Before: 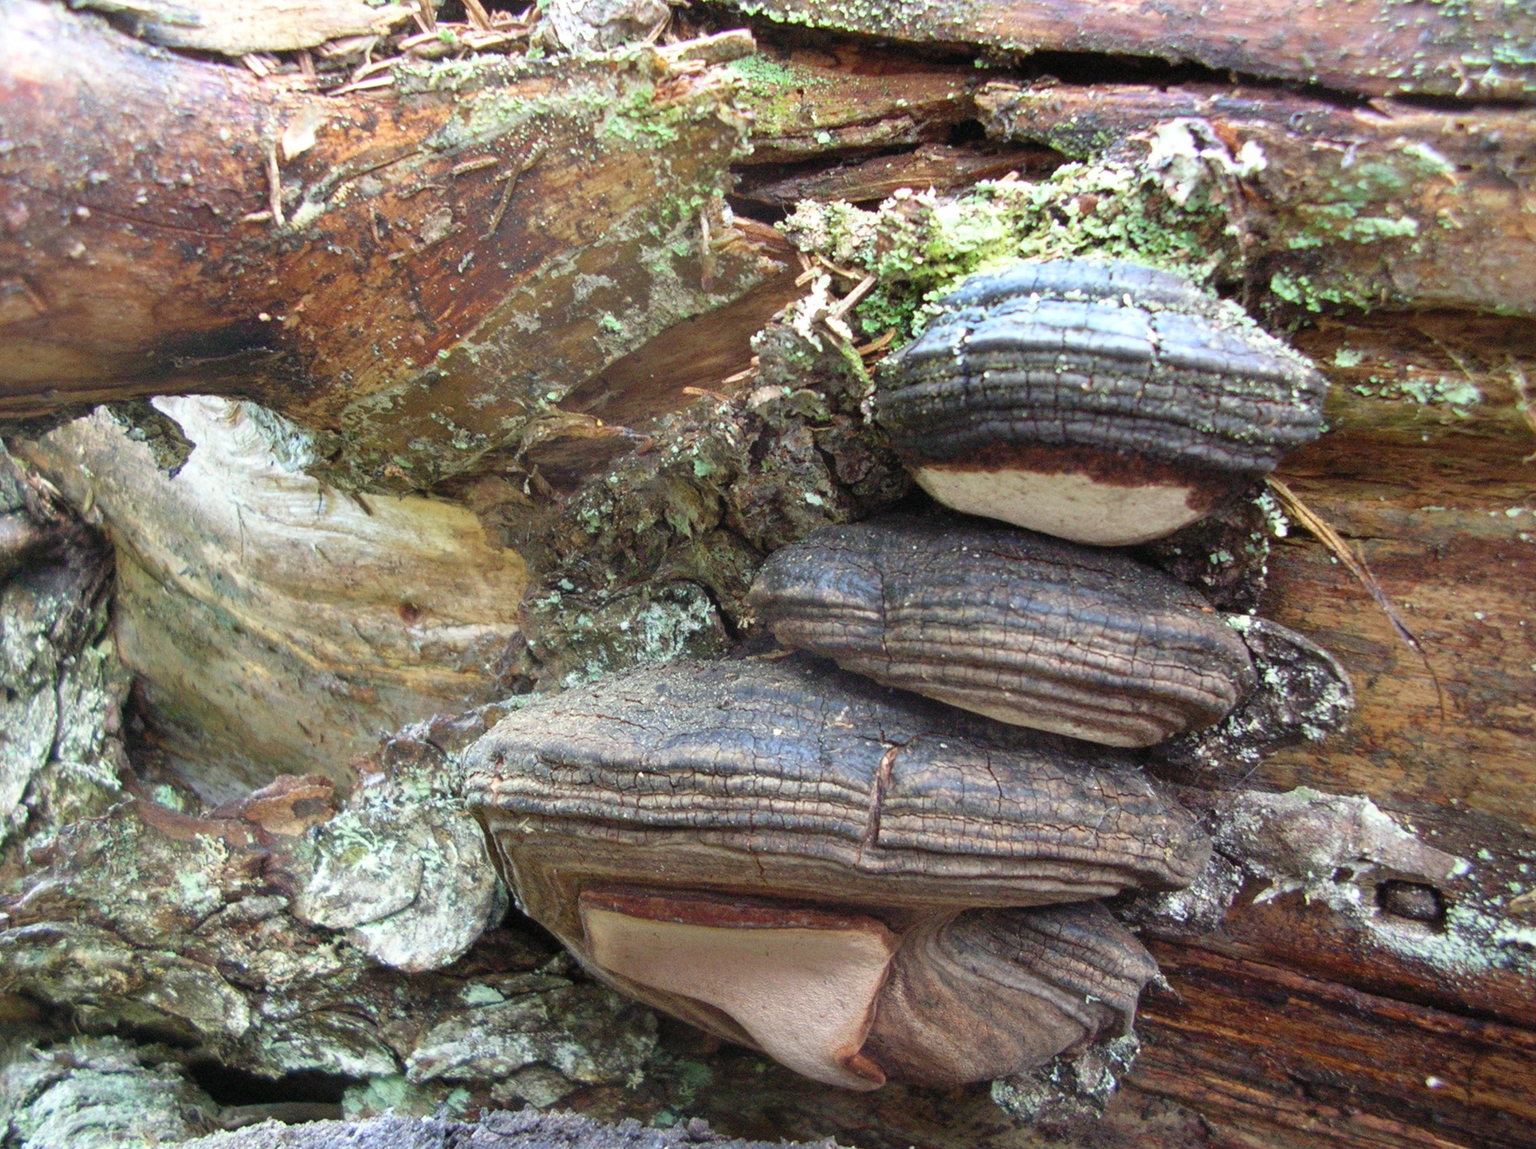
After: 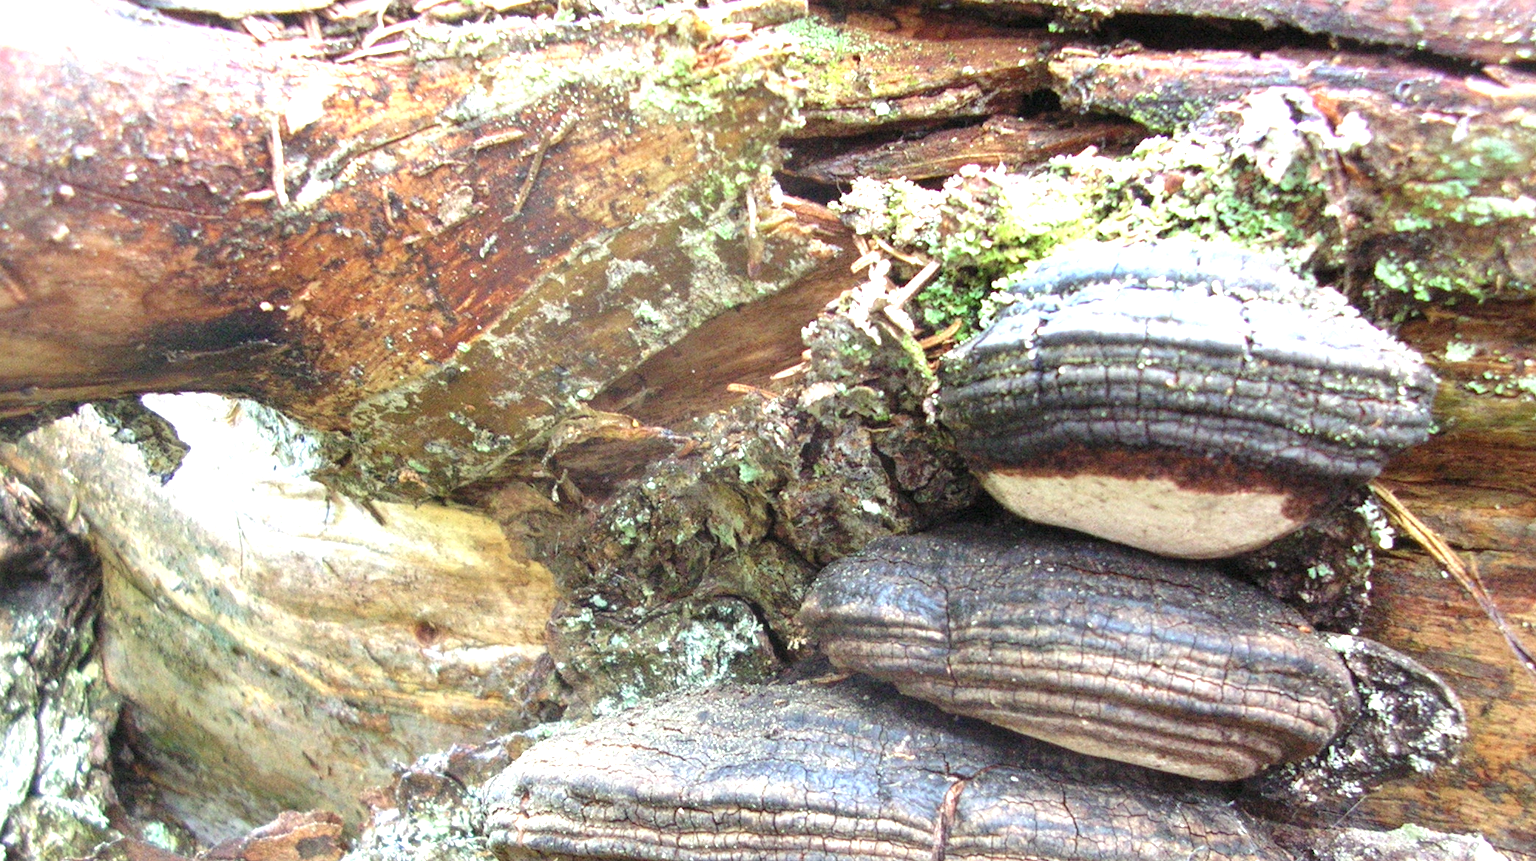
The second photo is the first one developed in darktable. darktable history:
exposure: exposure 0.923 EV, compensate highlight preservation false
crop: left 1.523%, top 3.438%, right 7.664%, bottom 28.48%
local contrast: highlights 102%, shadows 98%, detail 119%, midtone range 0.2
